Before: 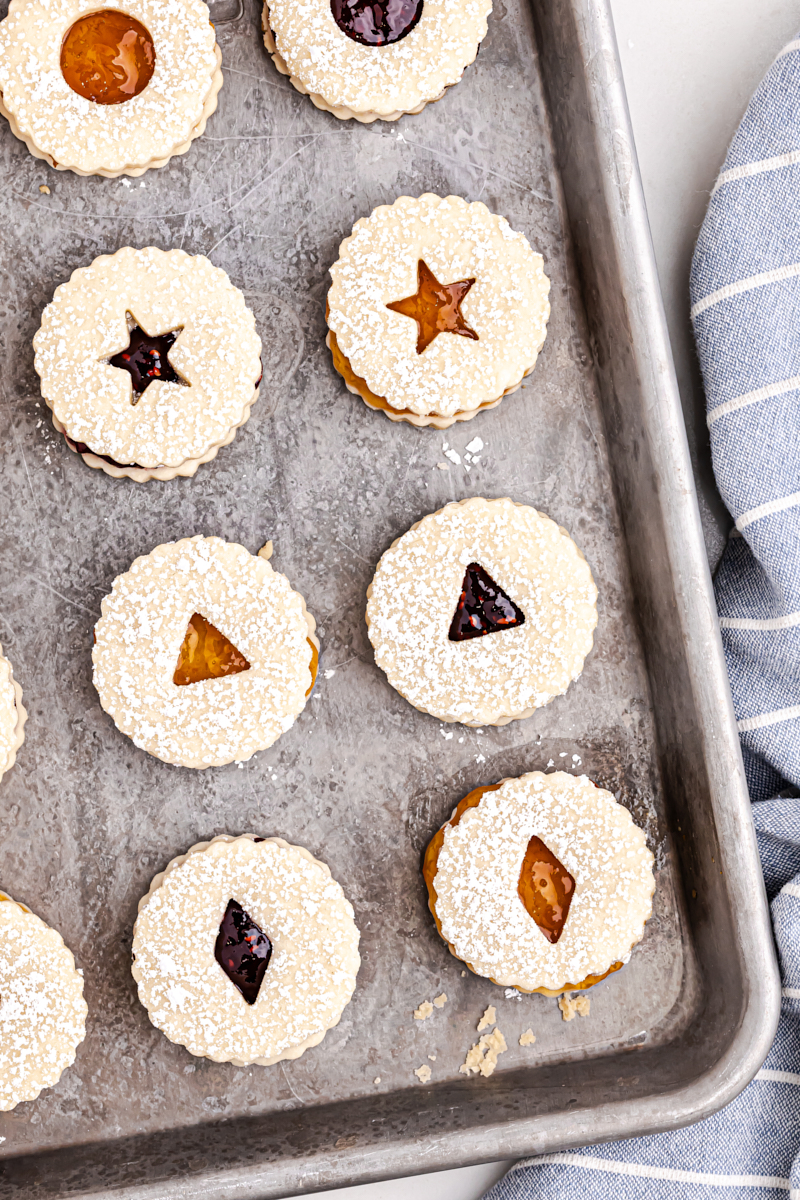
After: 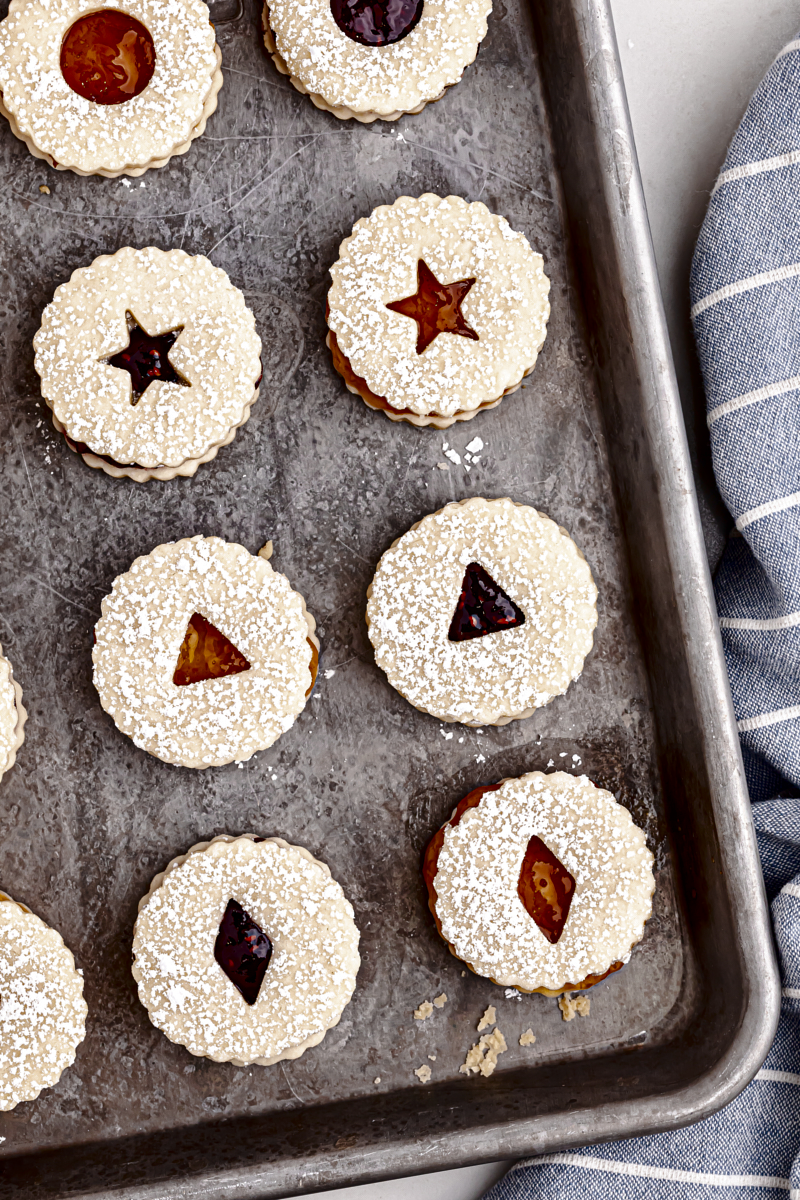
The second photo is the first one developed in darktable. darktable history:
contrast brightness saturation: brightness -0.51
